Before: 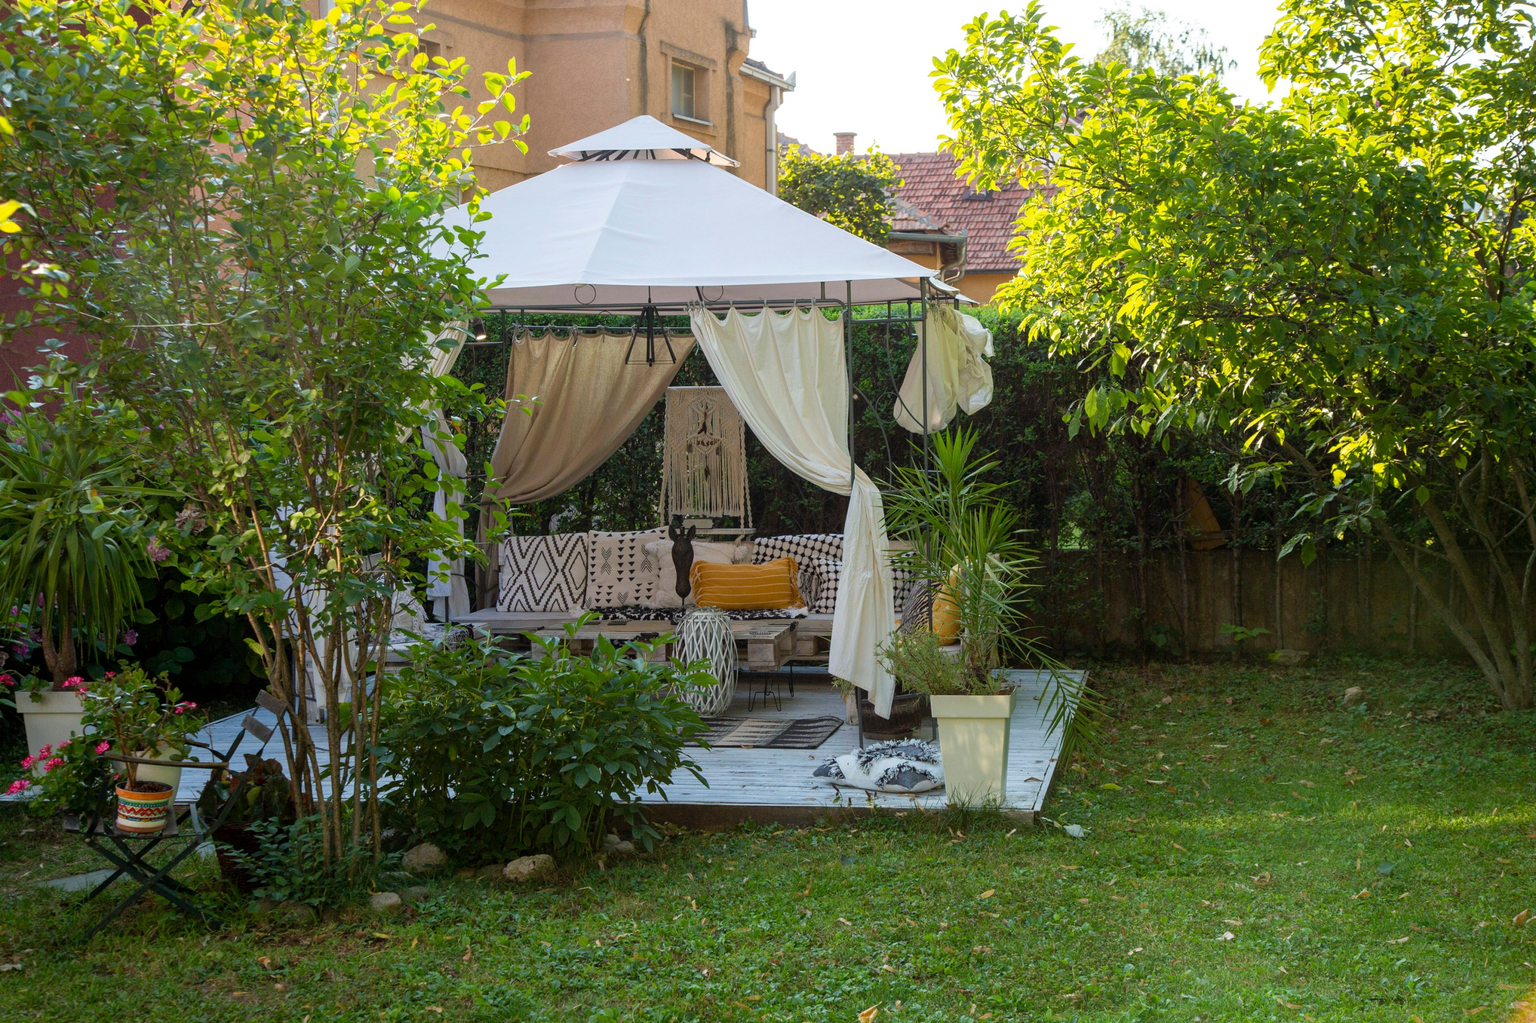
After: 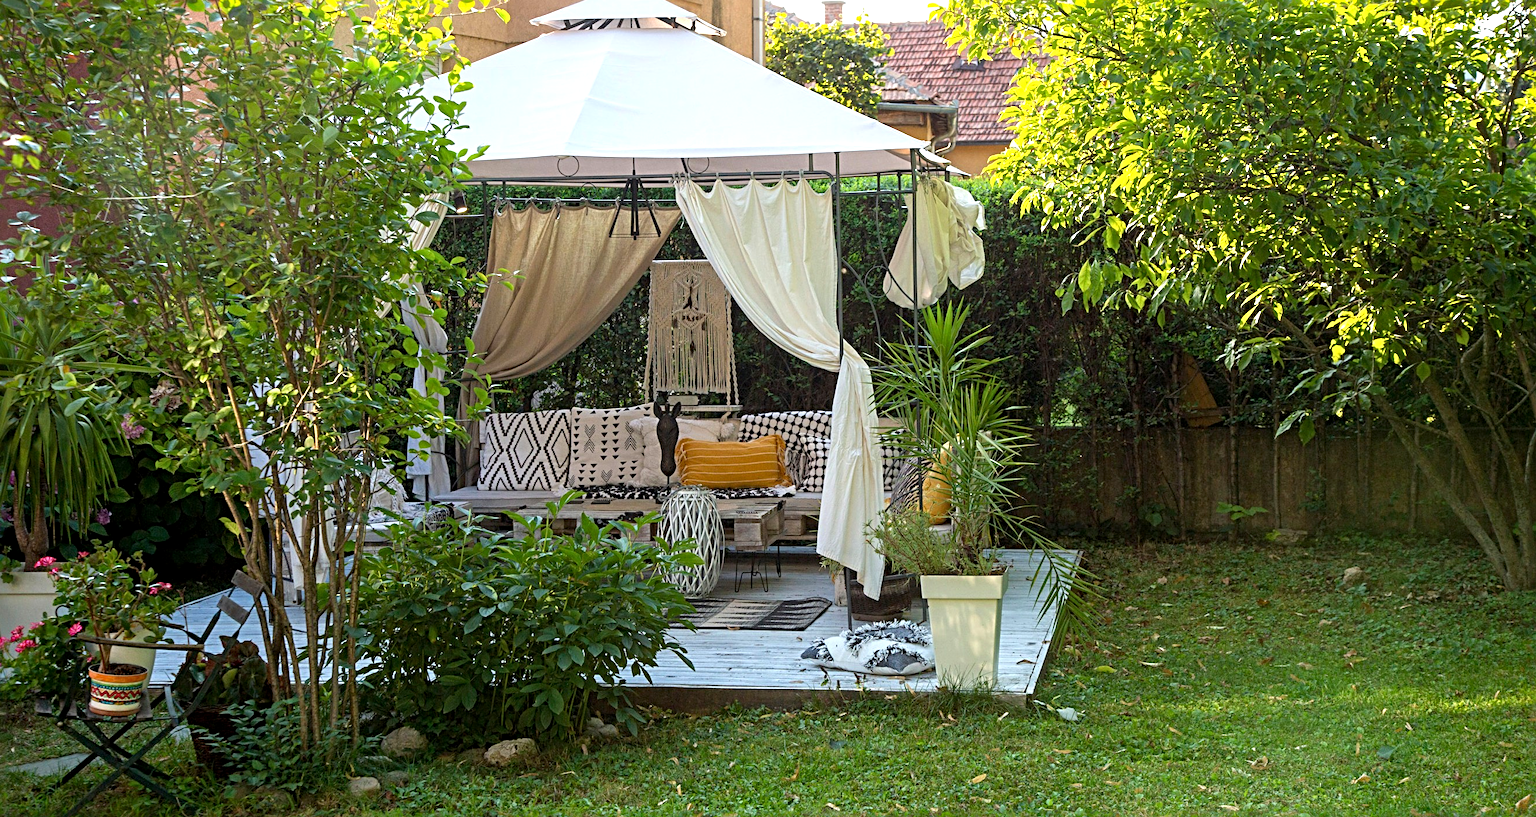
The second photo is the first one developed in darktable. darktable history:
sharpen: radius 4.862
crop and rotate: left 1.919%, top 12.972%, right 0.126%, bottom 8.791%
exposure: black level correction 0.001, exposure 0.499 EV, compensate highlight preservation false
